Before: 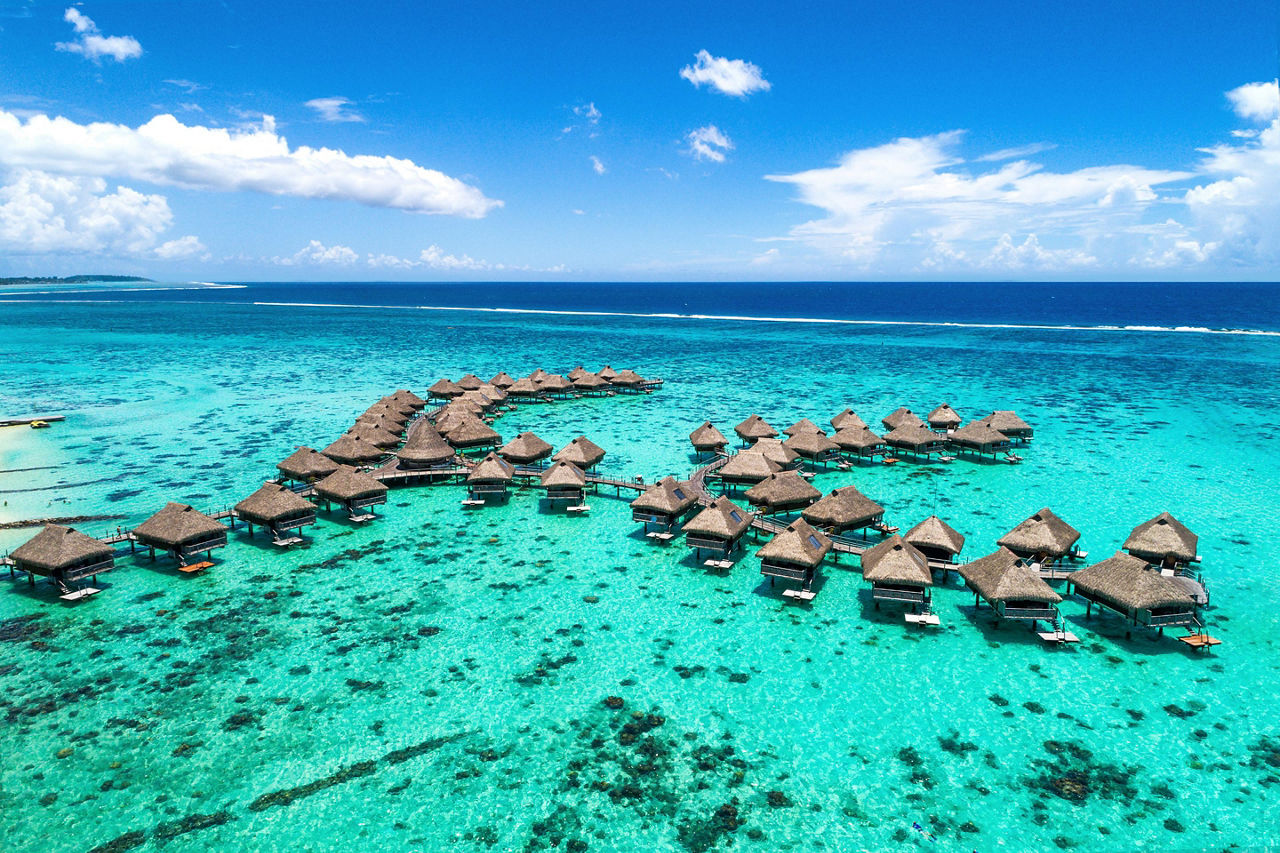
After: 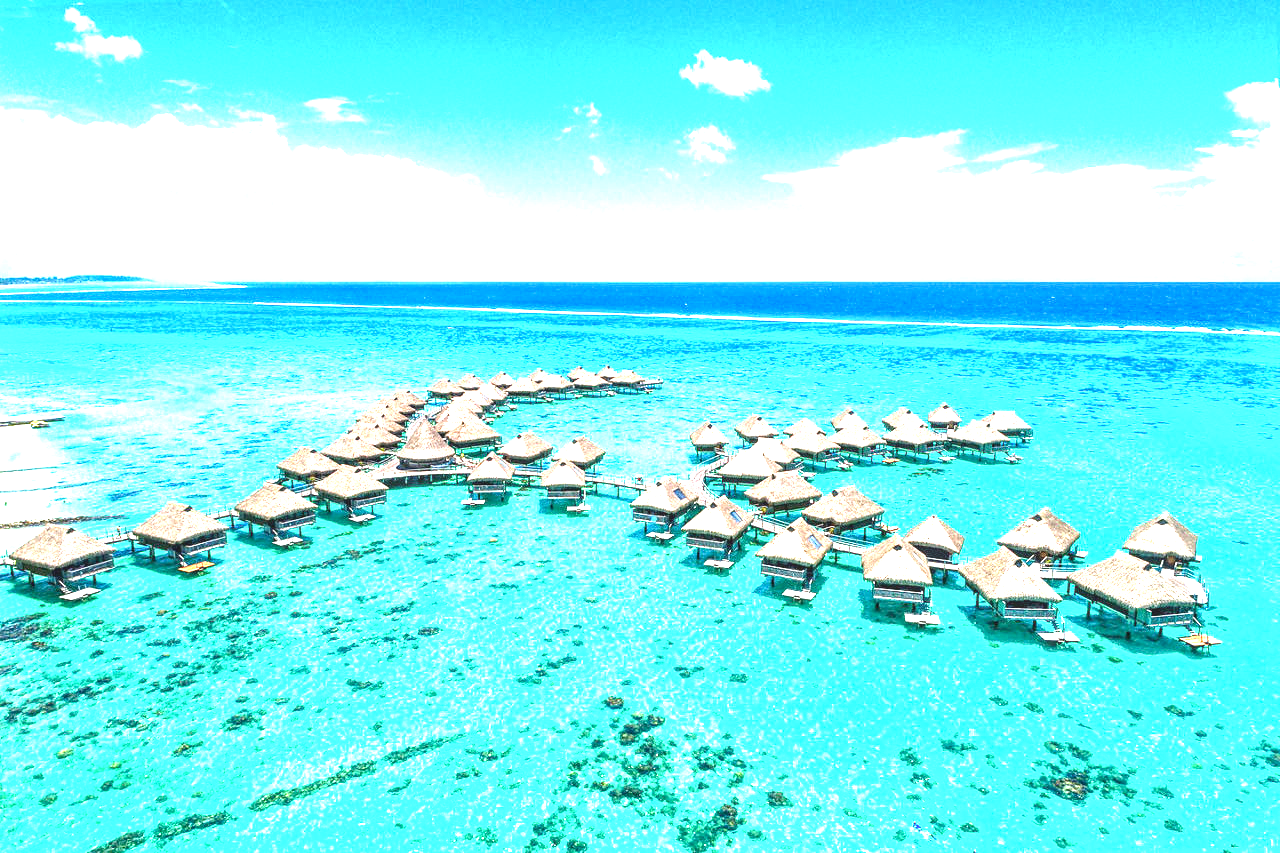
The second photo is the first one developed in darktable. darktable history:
local contrast: on, module defaults
exposure: black level correction 0, exposure 1.902 EV, compensate exposure bias true, compensate highlight preservation false
color balance rgb: highlights gain › luminance 14.802%, perceptual saturation grading › global saturation 9.064%, perceptual saturation grading › highlights -13.61%, perceptual saturation grading › mid-tones 14.623%, perceptual saturation grading › shadows 22.153%, global vibrance 9.46%
